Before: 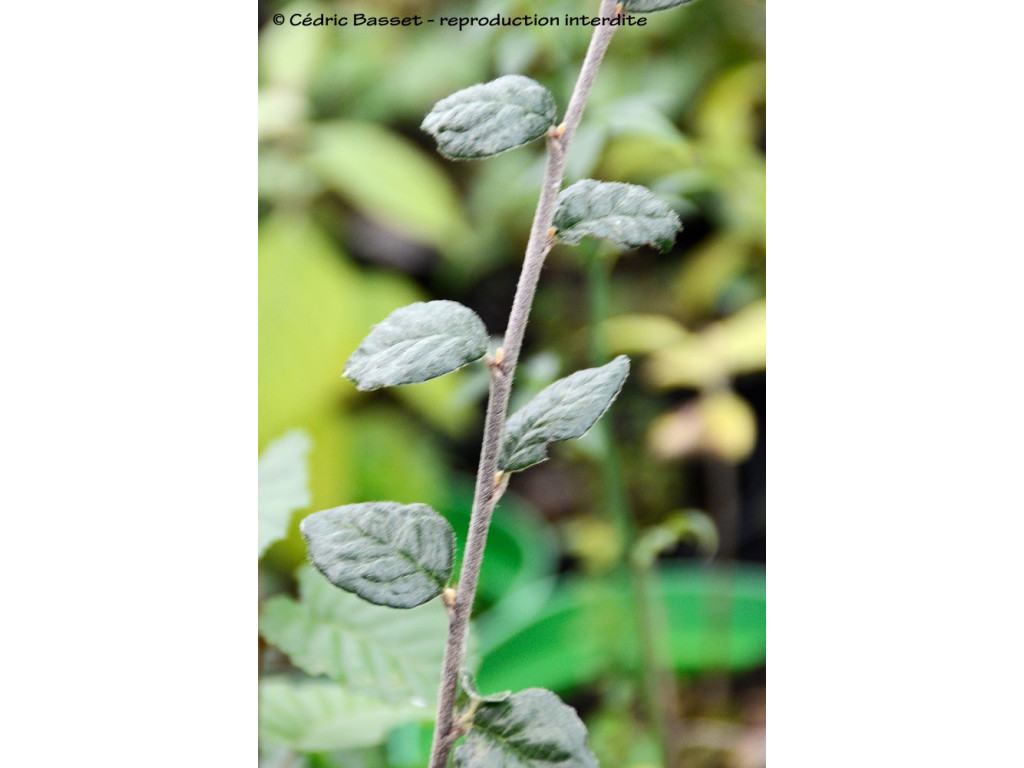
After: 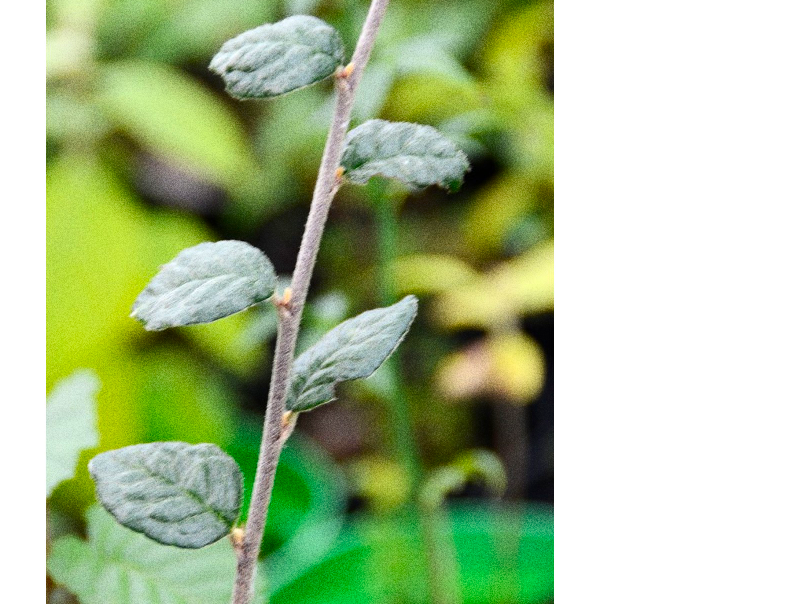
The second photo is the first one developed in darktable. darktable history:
color correction: saturation 1.34
crop and rotate: left 20.74%, top 7.912%, right 0.375%, bottom 13.378%
grain: coarseness 0.09 ISO, strength 40%
